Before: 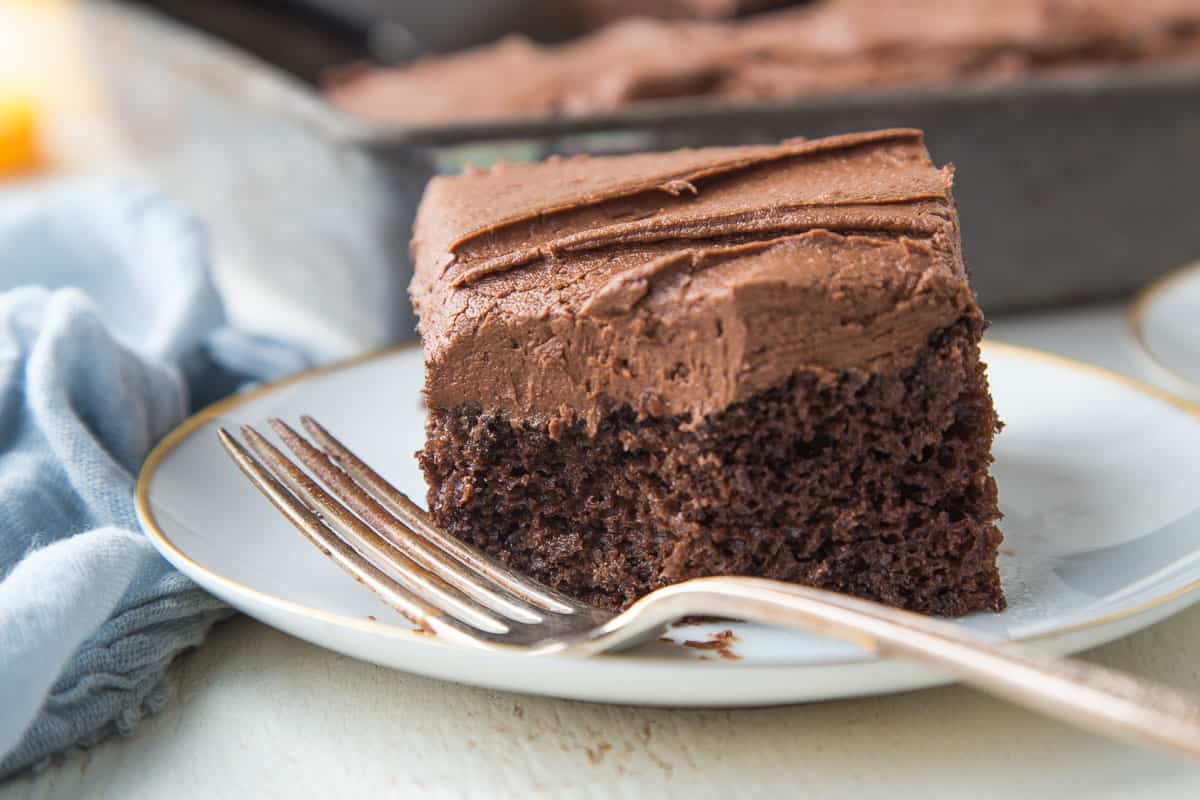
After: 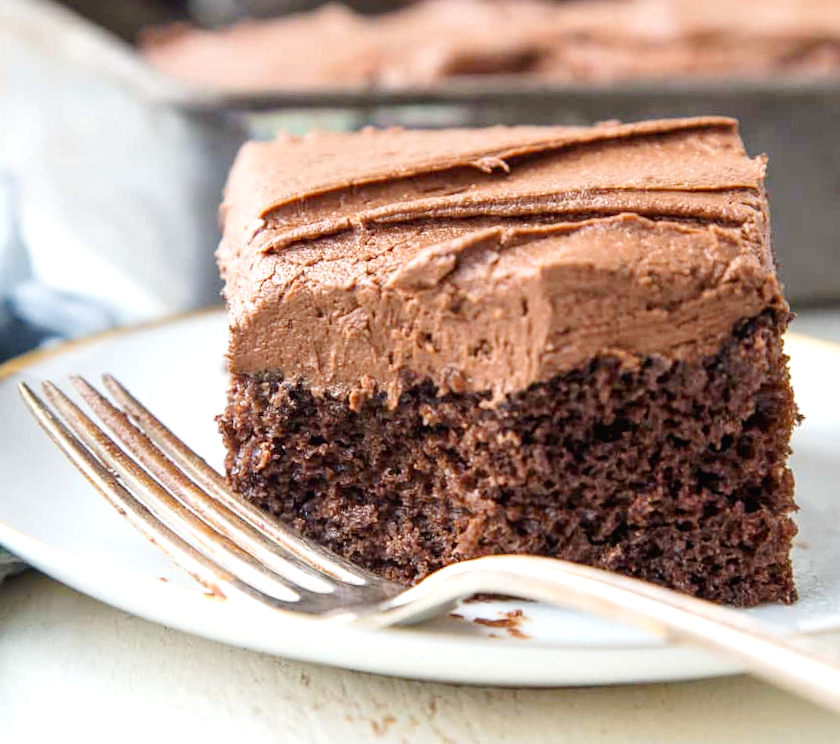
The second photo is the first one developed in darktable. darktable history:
crop and rotate: angle -2.83°, left 14.065%, top 0.038%, right 10.746%, bottom 0.078%
exposure: black level correction 0.001, exposure 0.498 EV, compensate highlight preservation false
tone curve: curves: ch0 [(0, 0.013) (0.054, 0.018) (0.205, 0.197) (0.289, 0.309) (0.382, 0.437) (0.475, 0.552) (0.666, 0.743) (0.791, 0.85) (1, 0.998)]; ch1 [(0, 0) (0.394, 0.338) (0.449, 0.404) (0.499, 0.498) (0.526, 0.528) (0.543, 0.564) (0.589, 0.633) (0.66, 0.687) (0.783, 0.804) (1, 1)]; ch2 [(0, 0) (0.304, 0.31) (0.403, 0.399) (0.441, 0.421) (0.474, 0.466) (0.498, 0.496) (0.524, 0.538) (0.555, 0.584) (0.633, 0.665) (0.7, 0.711) (1, 1)], preserve colors none
